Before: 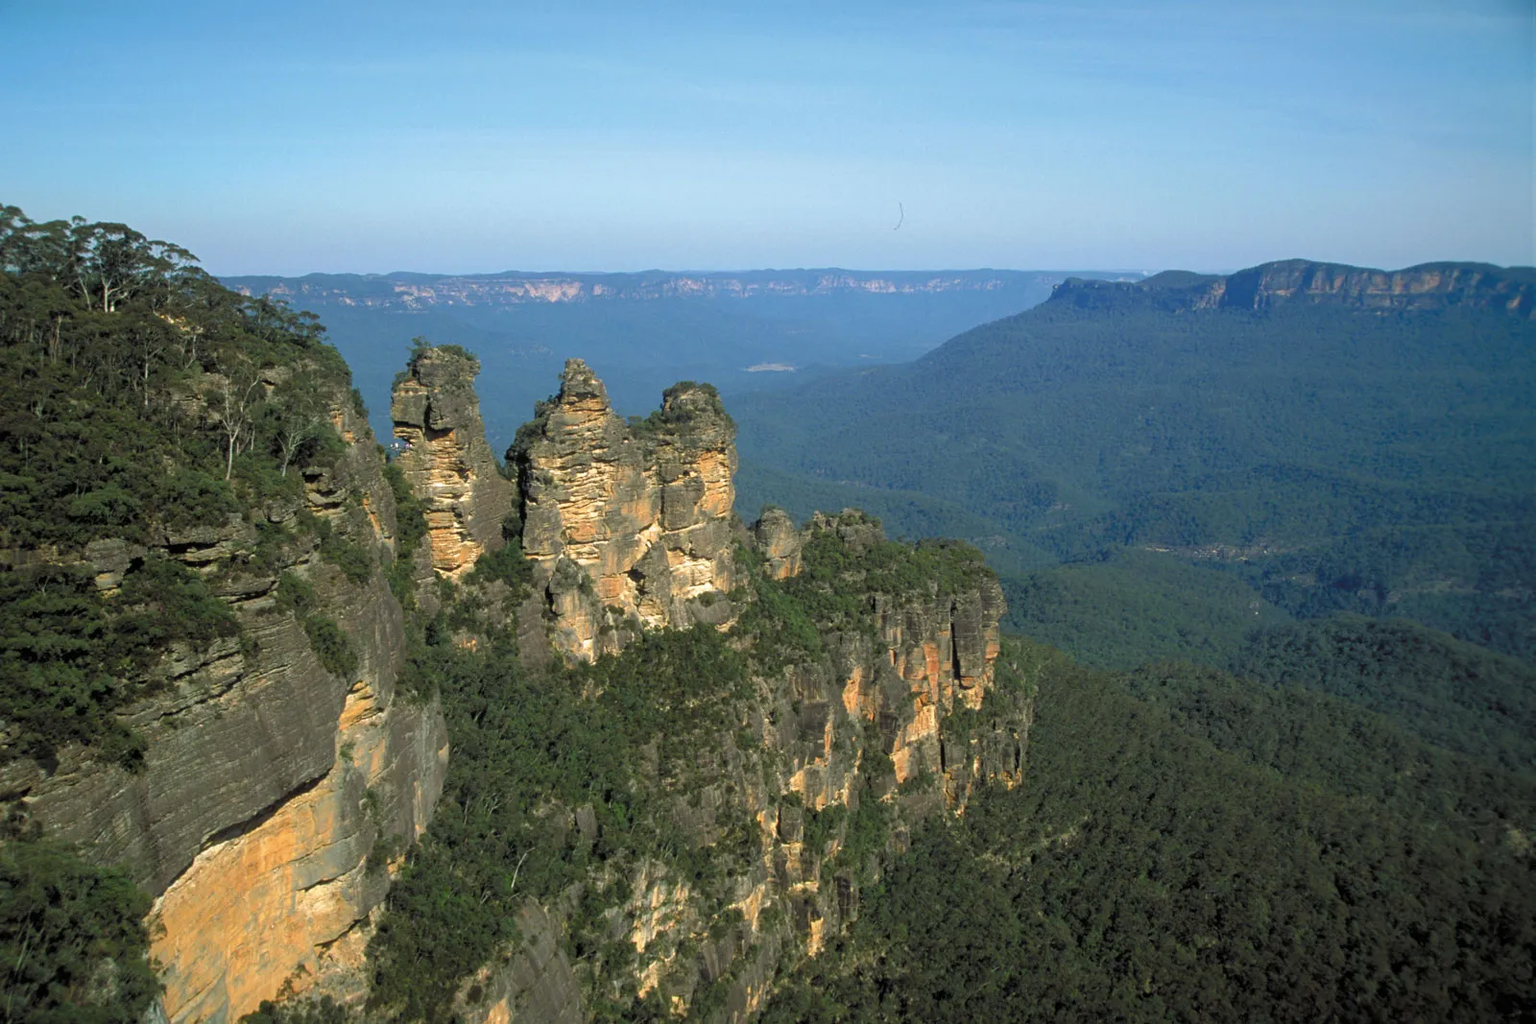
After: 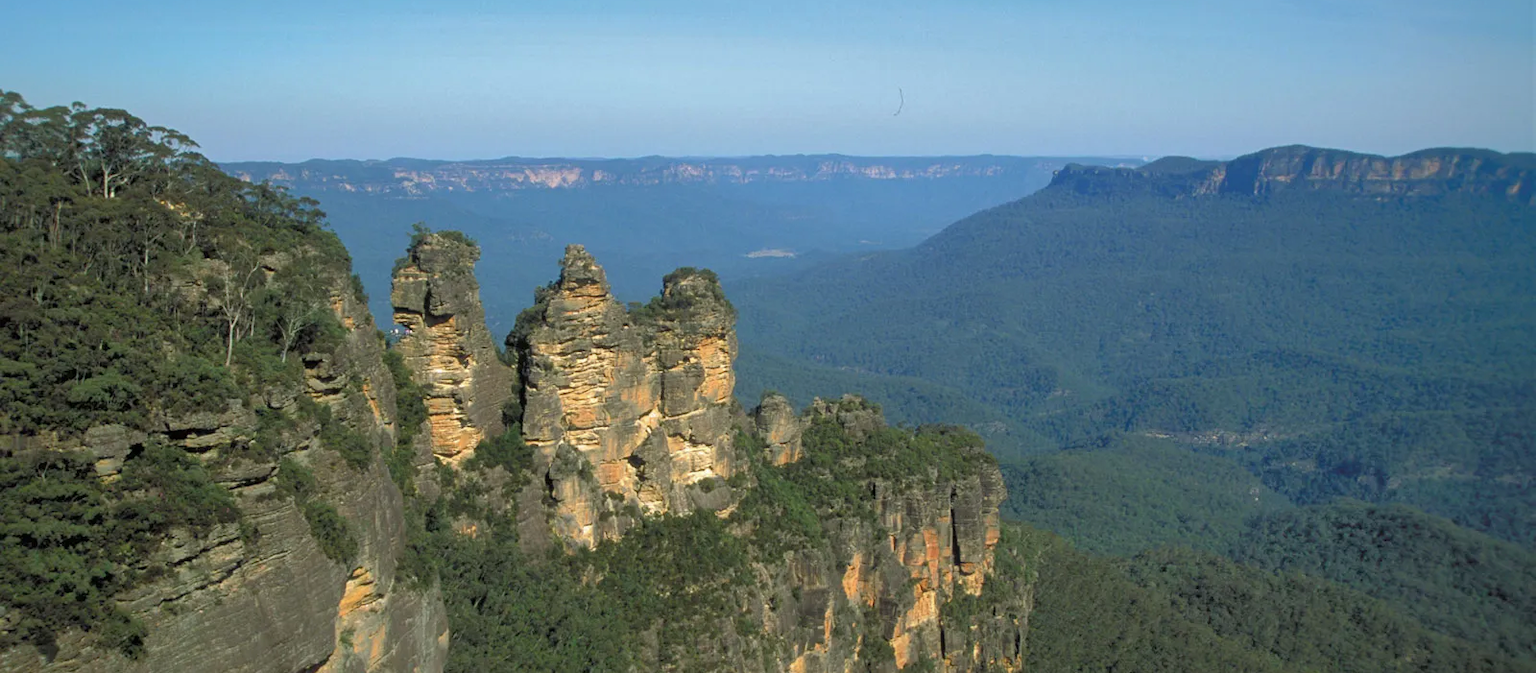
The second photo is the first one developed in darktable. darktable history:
shadows and highlights: on, module defaults
crop: top 11.186%, bottom 22.555%
